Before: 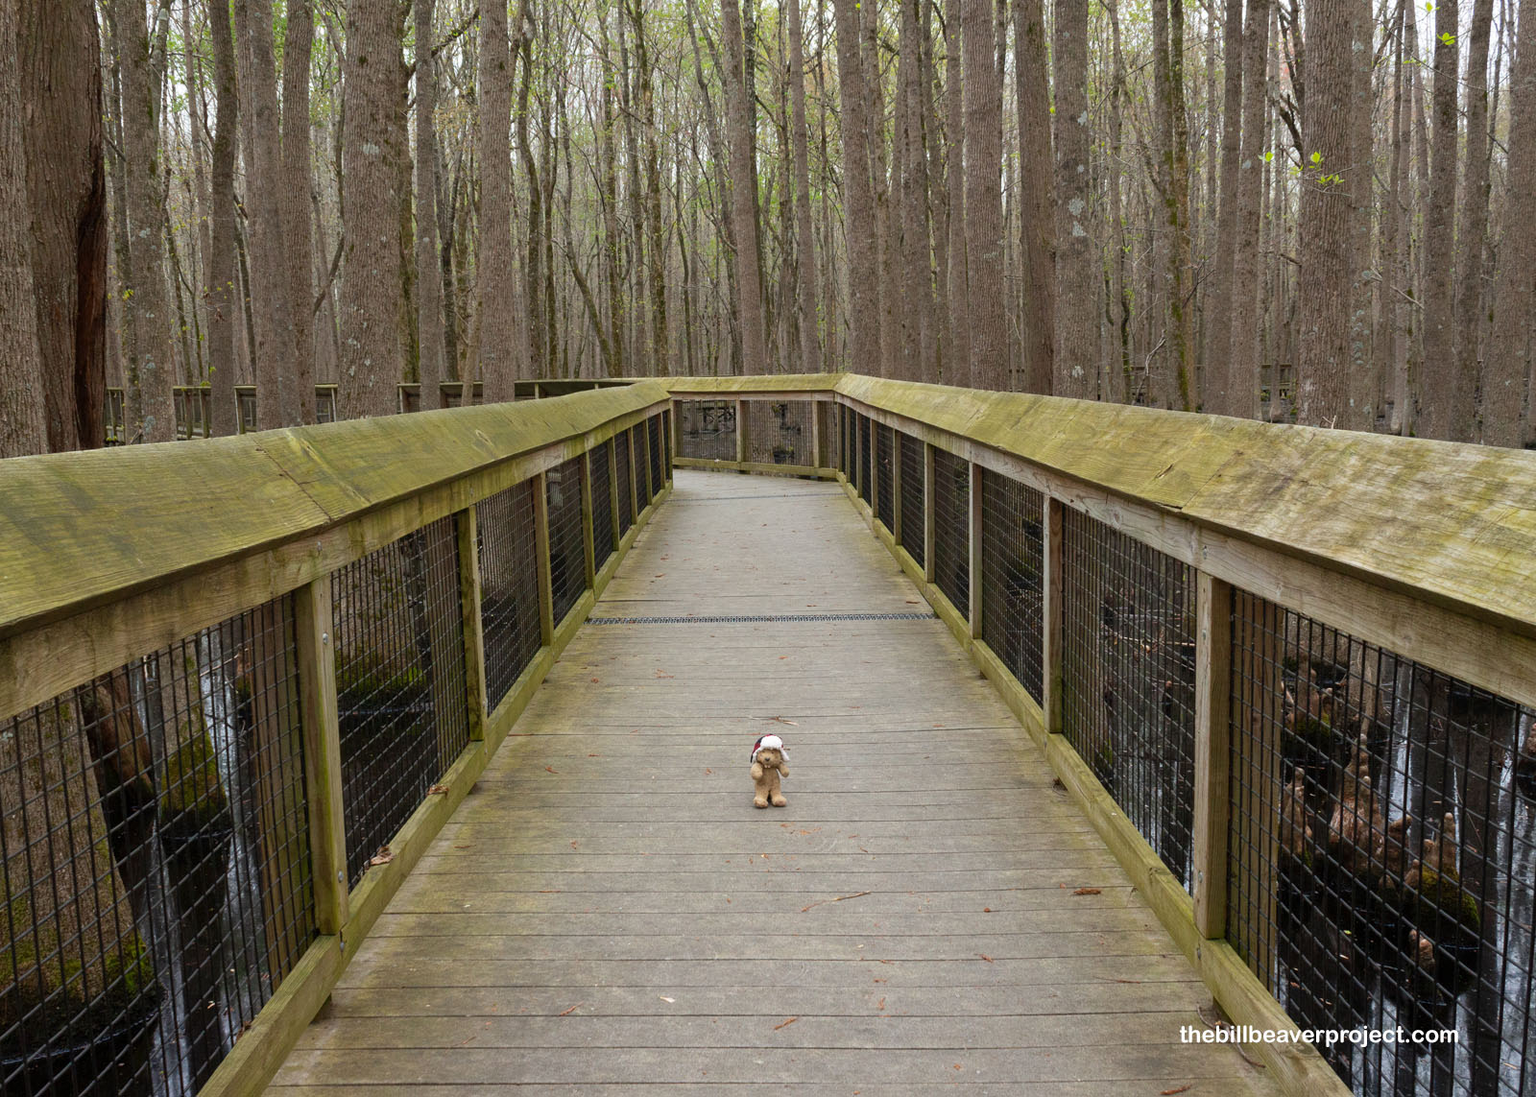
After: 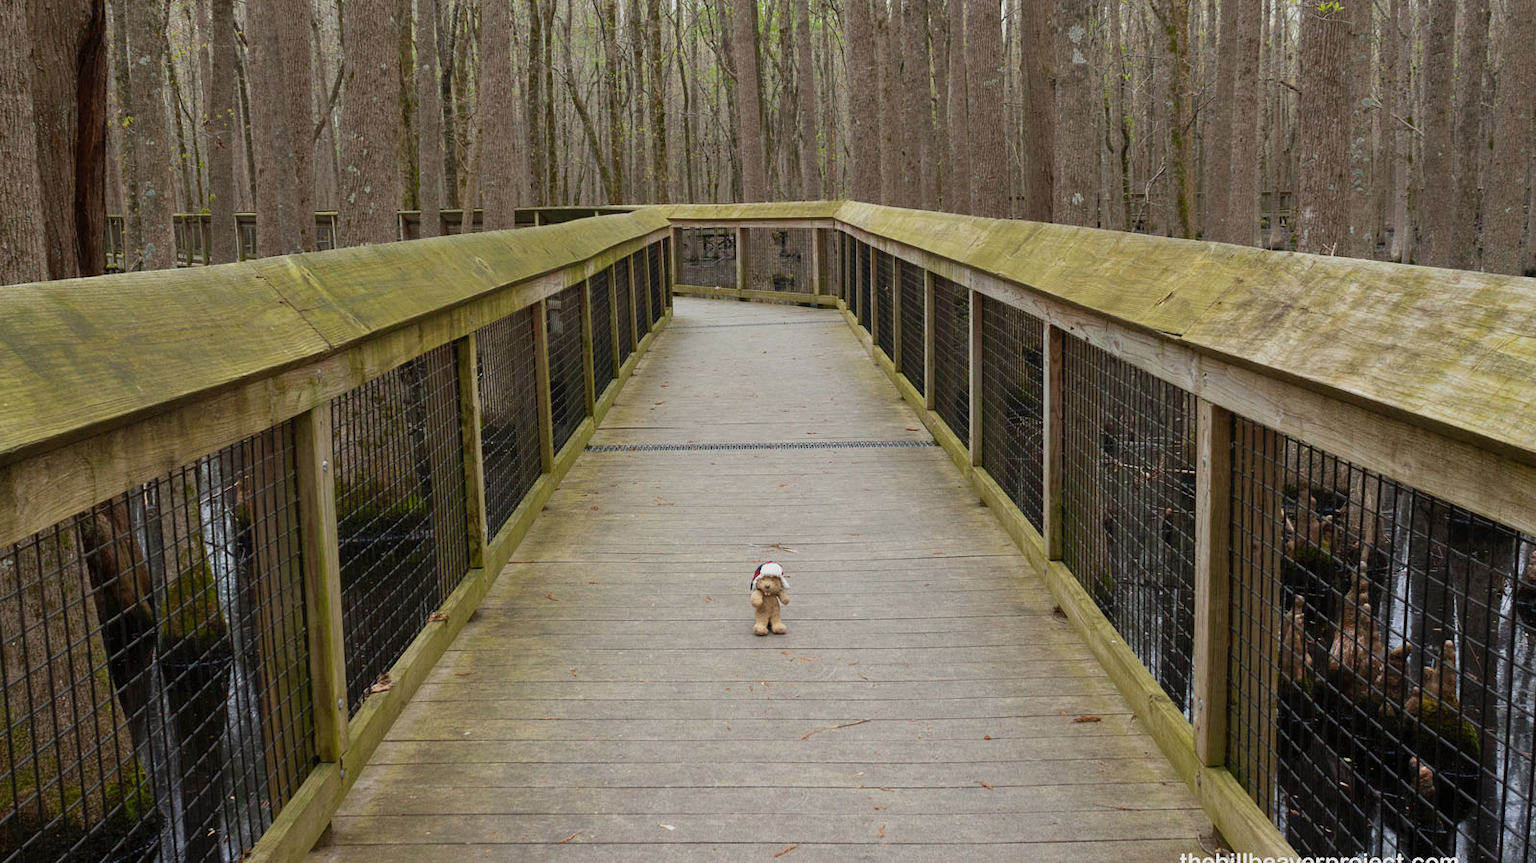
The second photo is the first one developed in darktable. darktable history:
crop and rotate: top 15.774%, bottom 5.506%
sigmoid: contrast 1.22, skew 0.65
